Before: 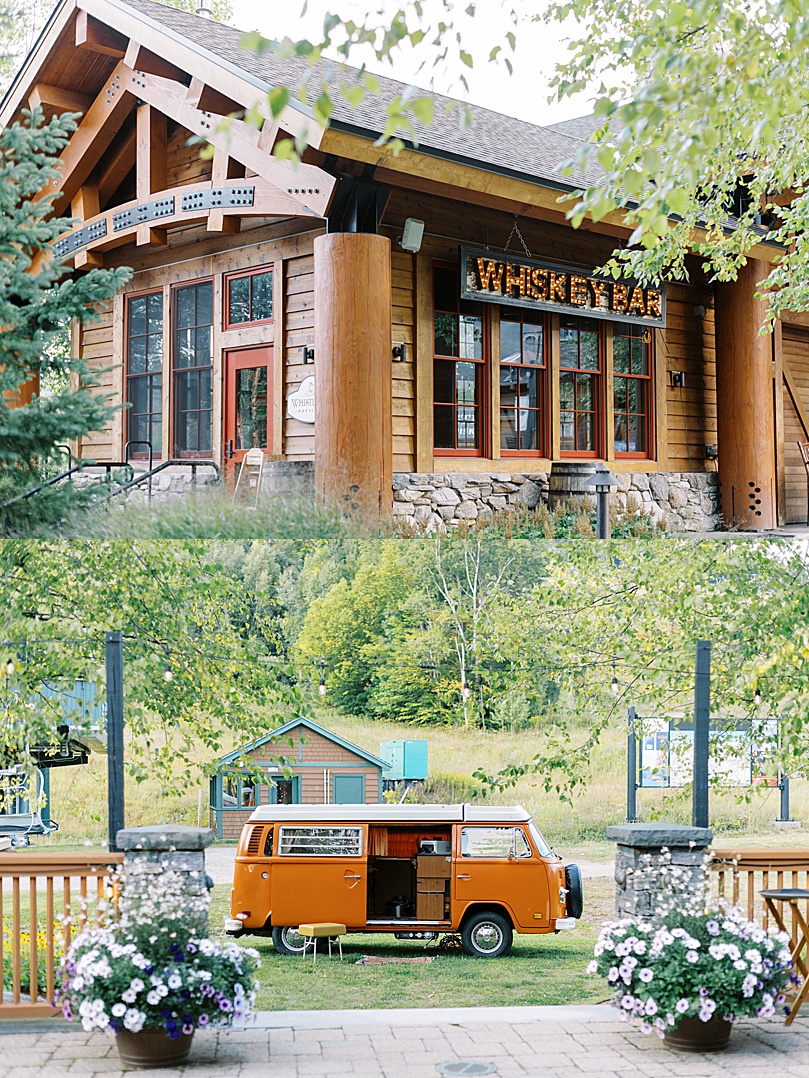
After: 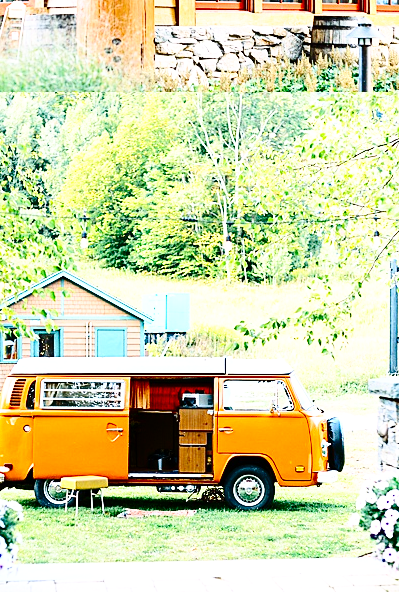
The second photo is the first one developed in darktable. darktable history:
crop: left 29.431%, top 41.527%, right 21.167%, bottom 3.489%
base curve: curves: ch0 [(0, 0) (0.028, 0.03) (0.121, 0.232) (0.46, 0.748) (0.859, 0.968) (1, 1)], preserve colors none
tone equalizer: -8 EV 0.001 EV, -7 EV -0.002 EV, -6 EV 0.001 EV, -5 EV -0.026 EV, -4 EV -0.154 EV, -3 EV -0.164 EV, -2 EV 0.256 EV, -1 EV 0.702 EV, +0 EV 0.481 EV, edges refinement/feathering 500, mask exposure compensation -1.57 EV, preserve details no
contrast brightness saturation: contrast 0.41, brightness 0.053, saturation 0.253
